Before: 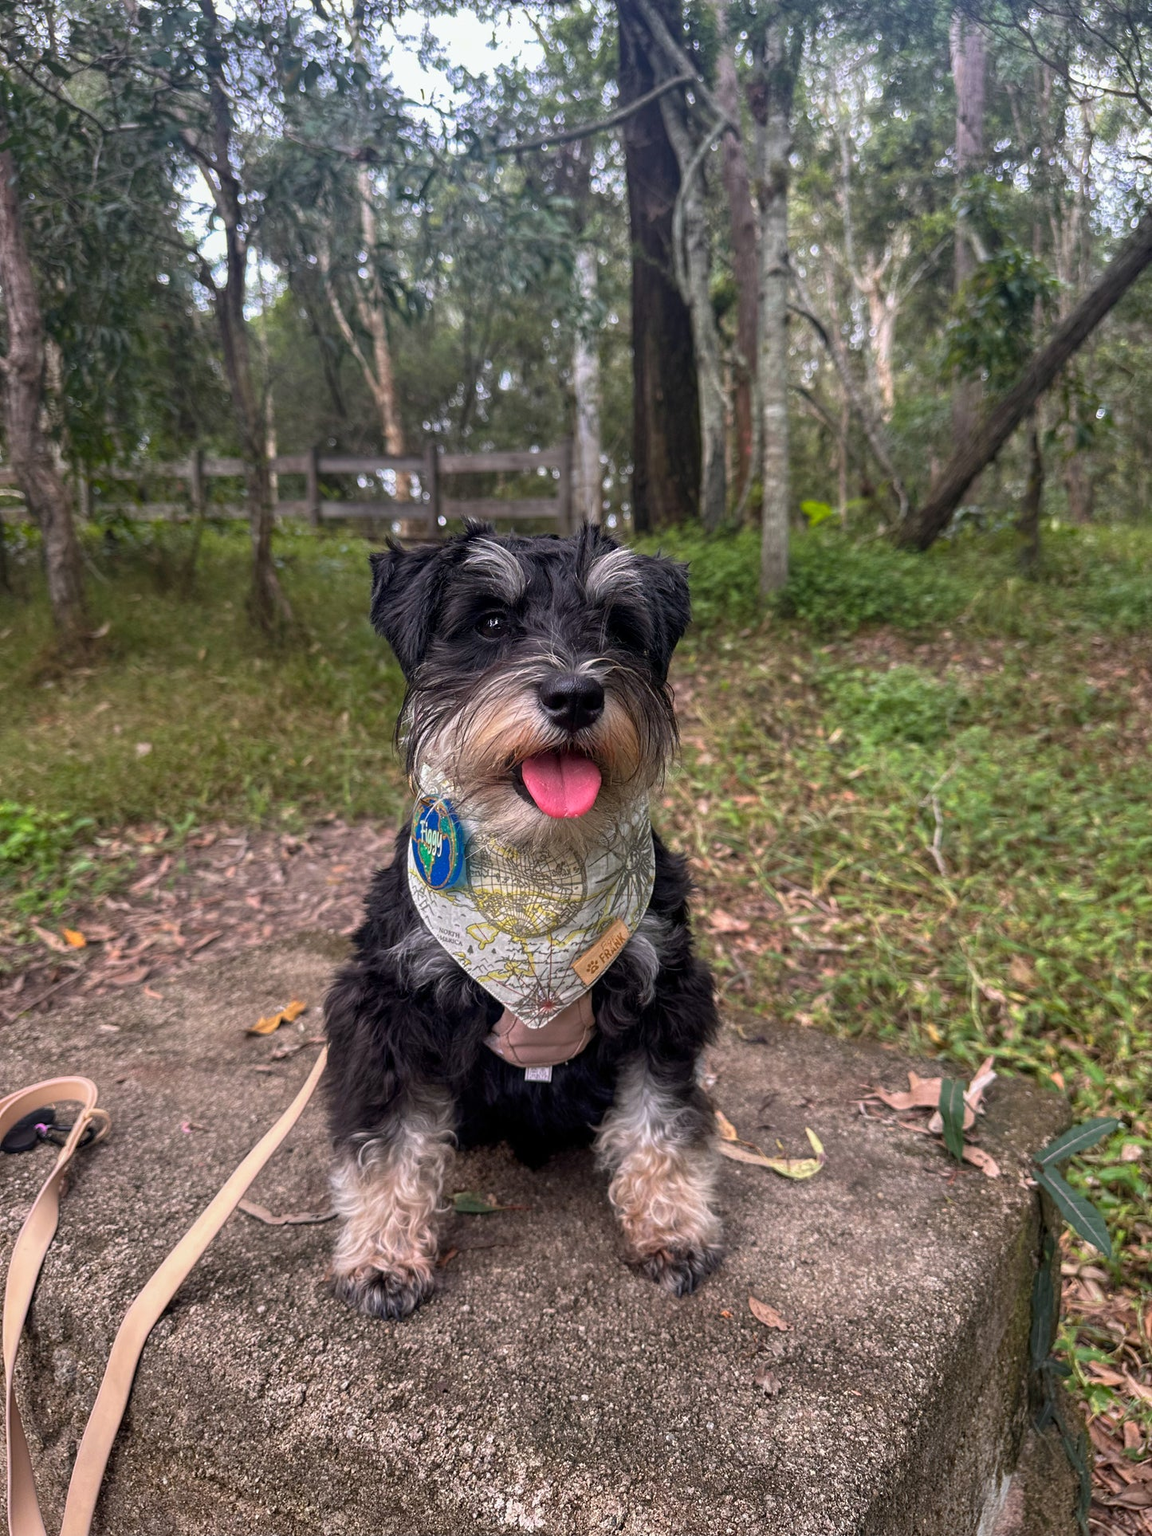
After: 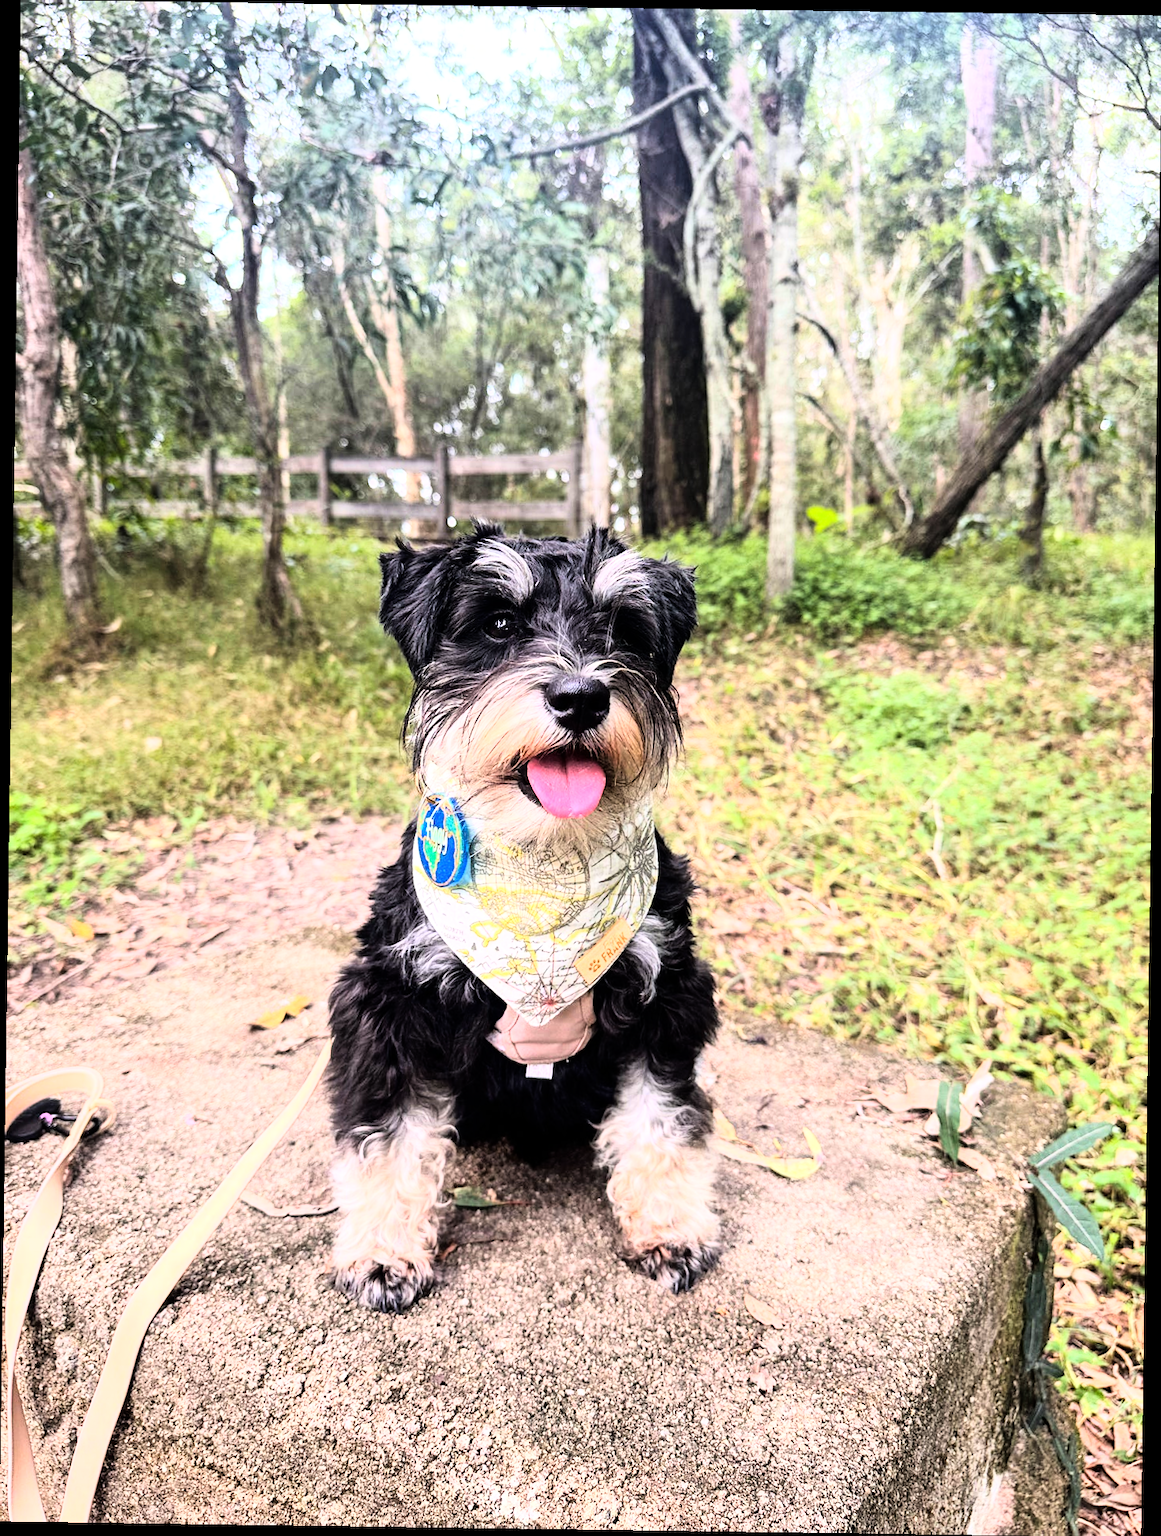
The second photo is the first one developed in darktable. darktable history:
exposure: black level correction 0, exposure 0.7 EV, compensate exposure bias true, compensate highlight preservation false
rgb curve: curves: ch0 [(0, 0) (0.21, 0.15) (0.24, 0.21) (0.5, 0.75) (0.75, 0.96) (0.89, 0.99) (1, 1)]; ch1 [(0, 0.02) (0.21, 0.13) (0.25, 0.2) (0.5, 0.67) (0.75, 0.9) (0.89, 0.97) (1, 1)]; ch2 [(0, 0.02) (0.21, 0.13) (0.25, 0.2) (0.5, 0.67) (0.75, 0.9) (0.89, 0.97) (1, 1)], compensate middle gray true
rotate and perspective: rotation 0.8°, automatic cropping off
